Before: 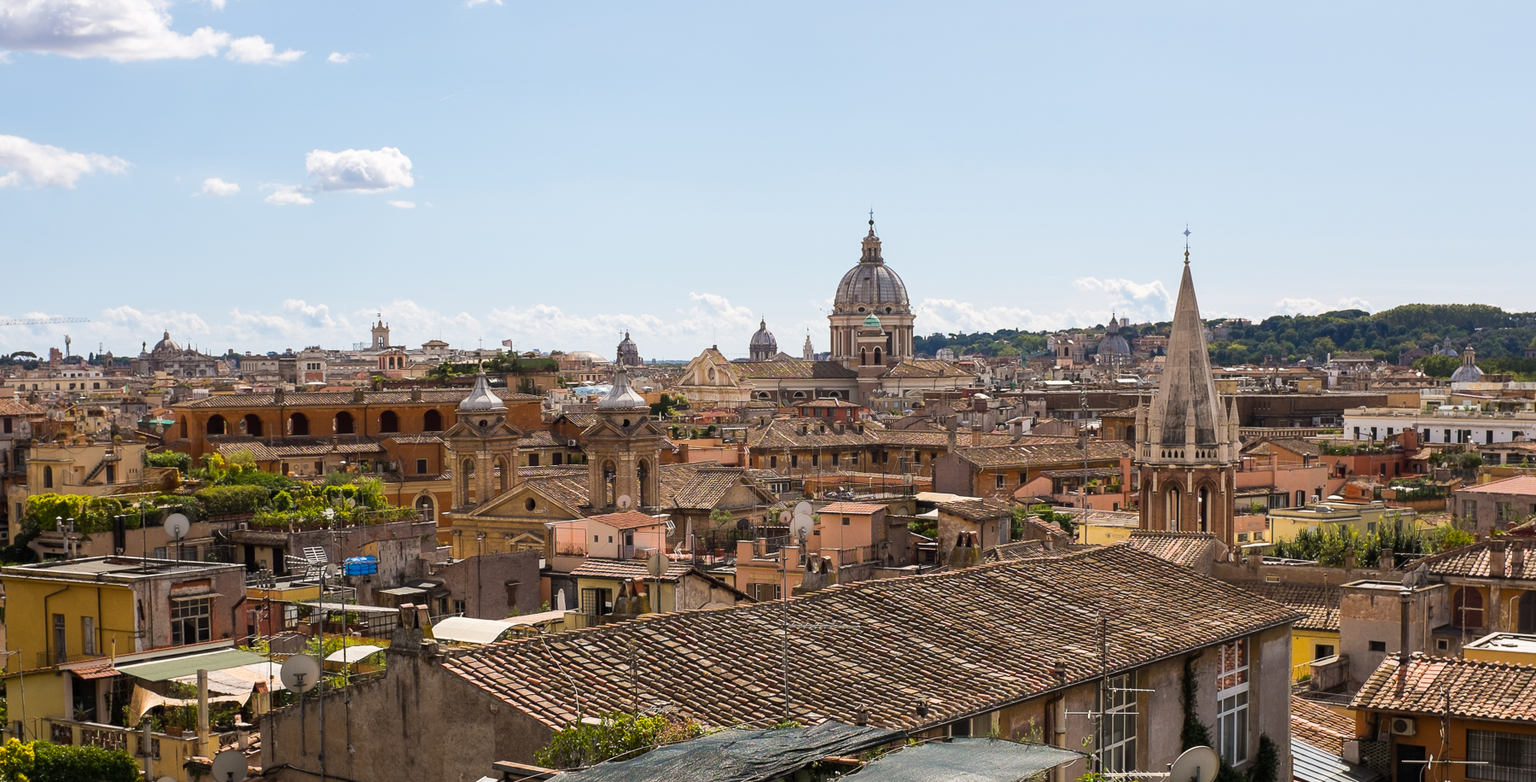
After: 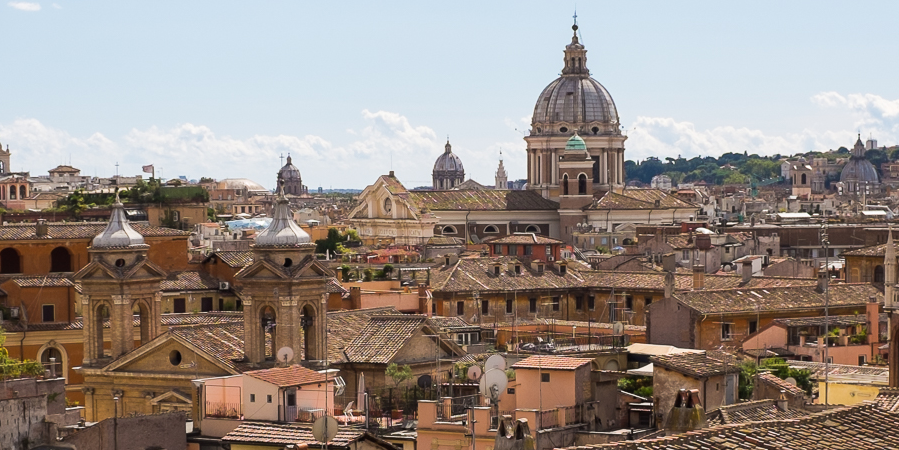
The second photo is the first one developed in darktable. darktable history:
crop: left 24.78%, top 25.474%, right 25.258%, bottom 25.397%
